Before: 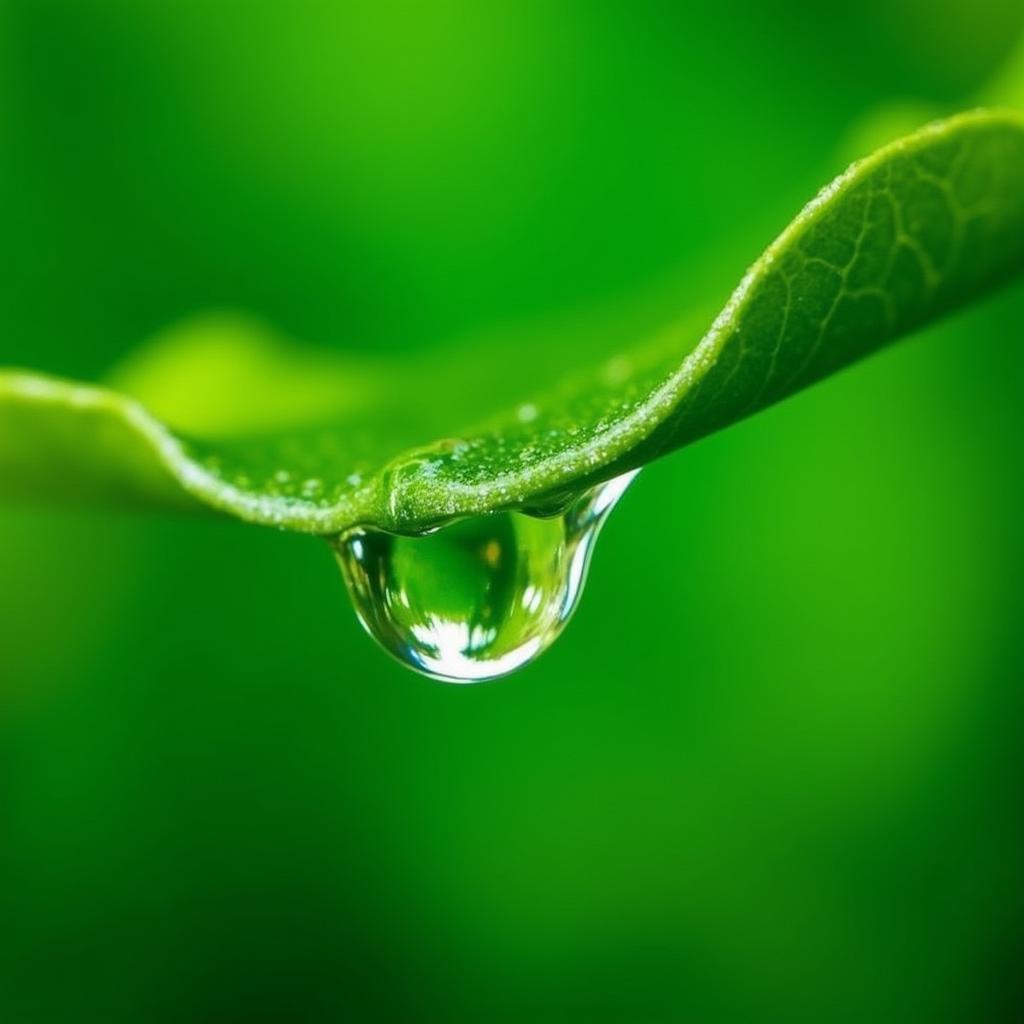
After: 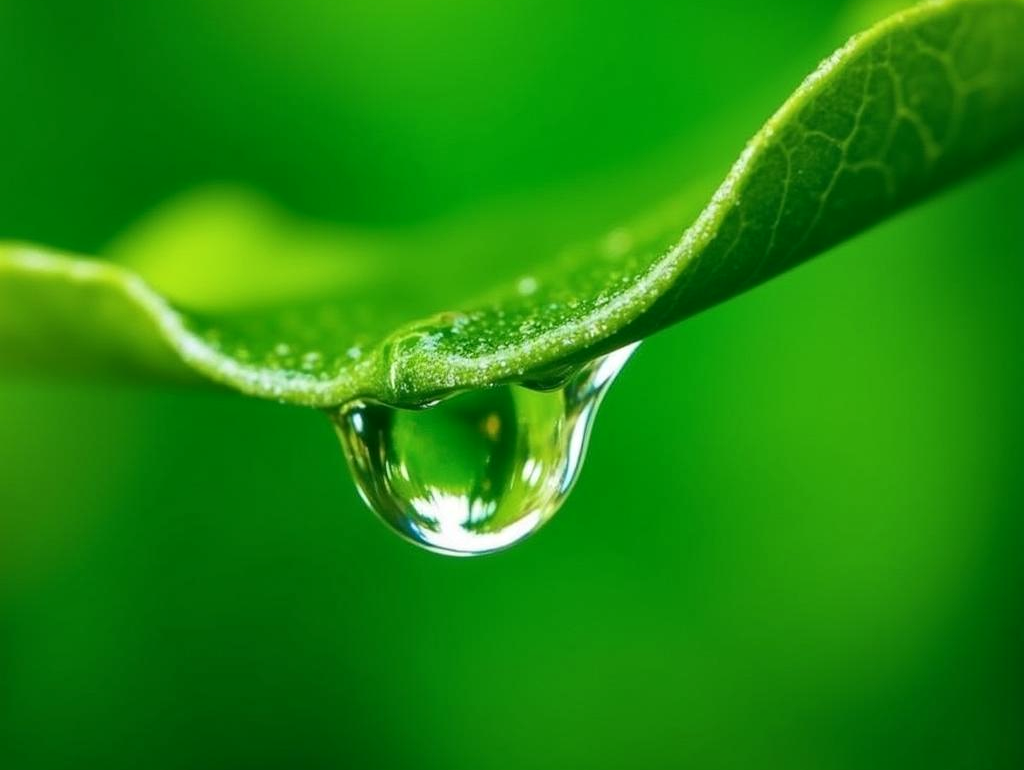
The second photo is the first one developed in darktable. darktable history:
local contrast: mode bilateral grid, contrast 19, coarseness 51, detail 119%, midtone range 0.2
crop and rotate: top 12.436%, bottom 12.308%
